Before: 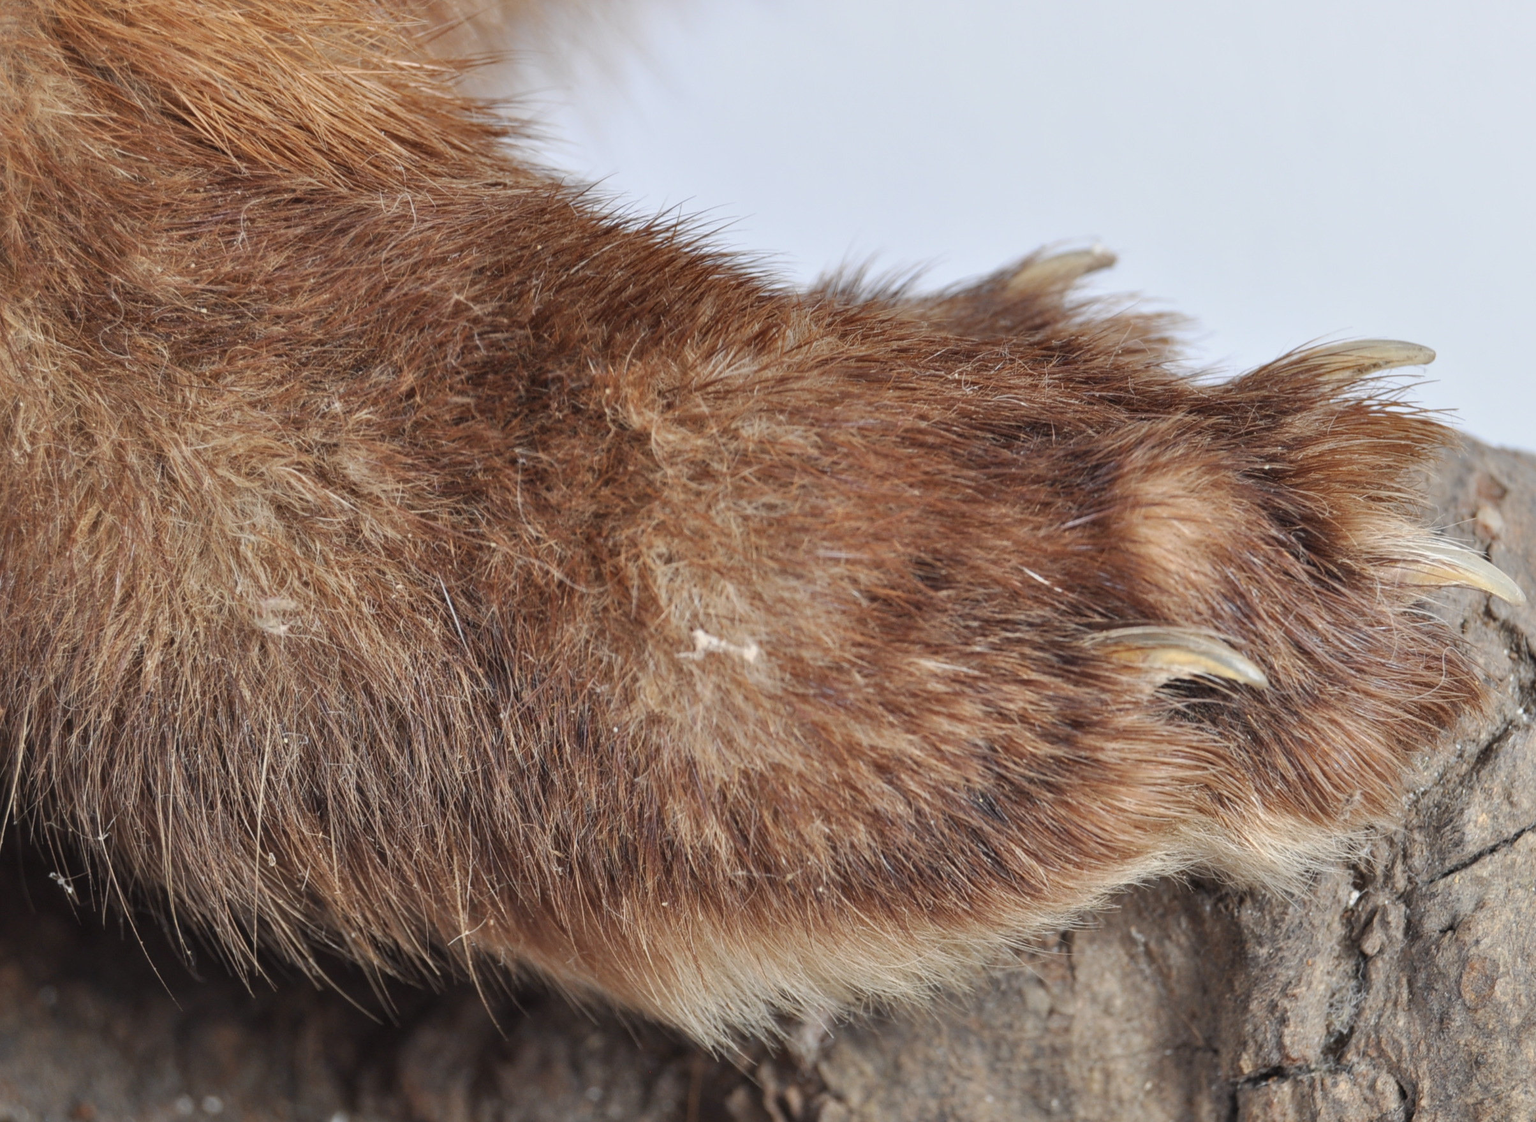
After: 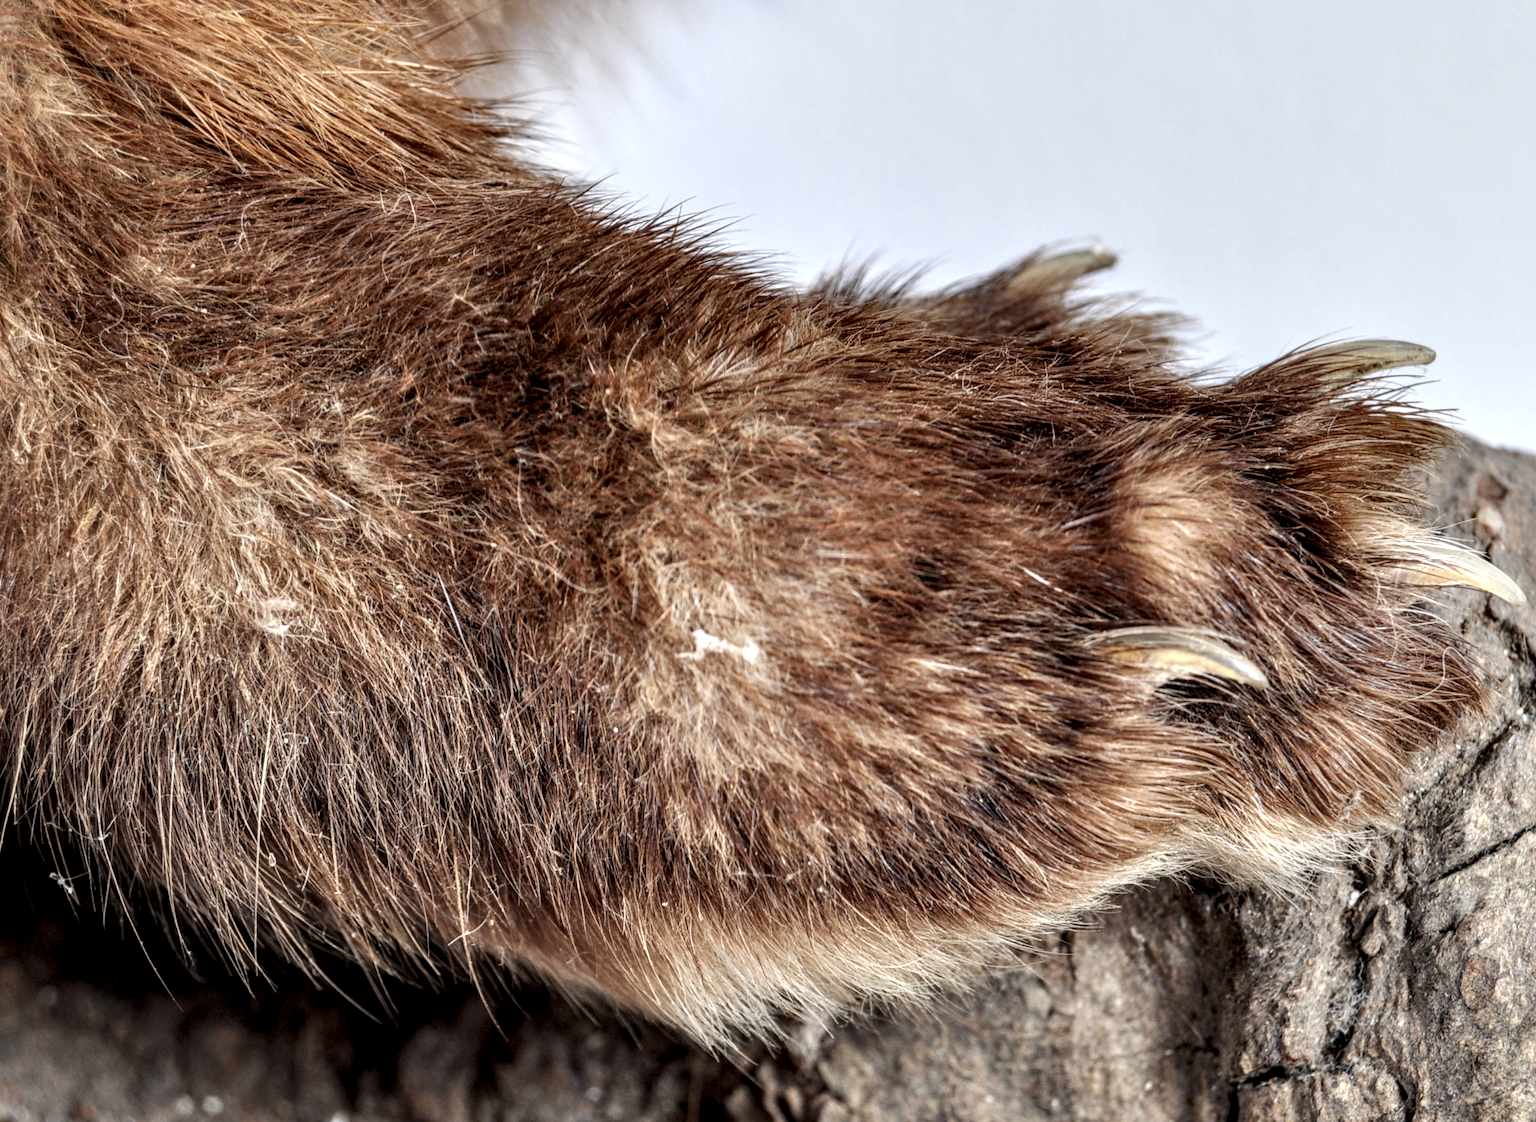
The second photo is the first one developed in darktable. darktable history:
local contrast: highlights 21%, detail 198%
